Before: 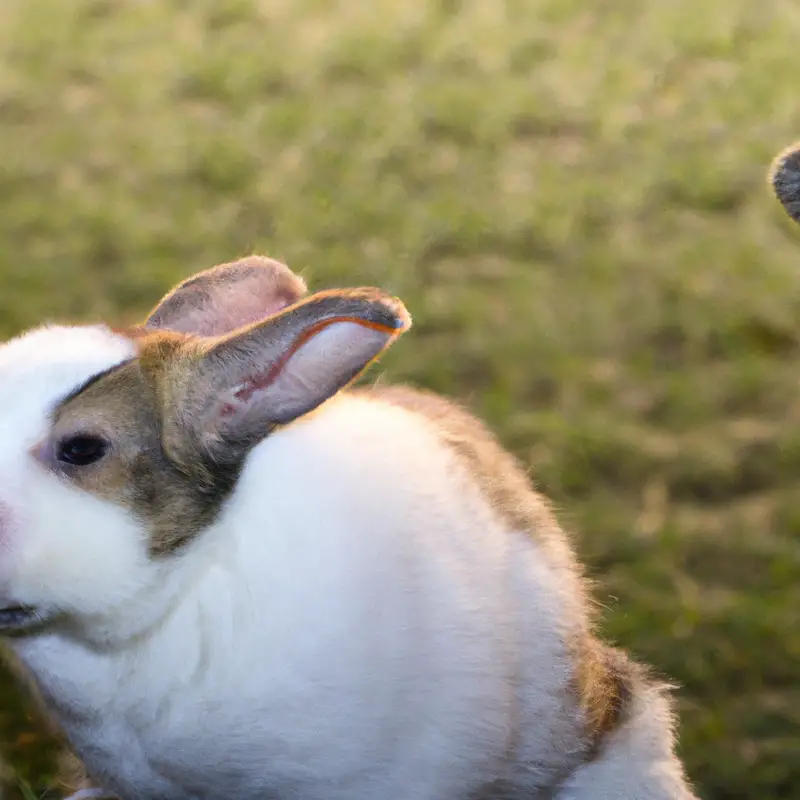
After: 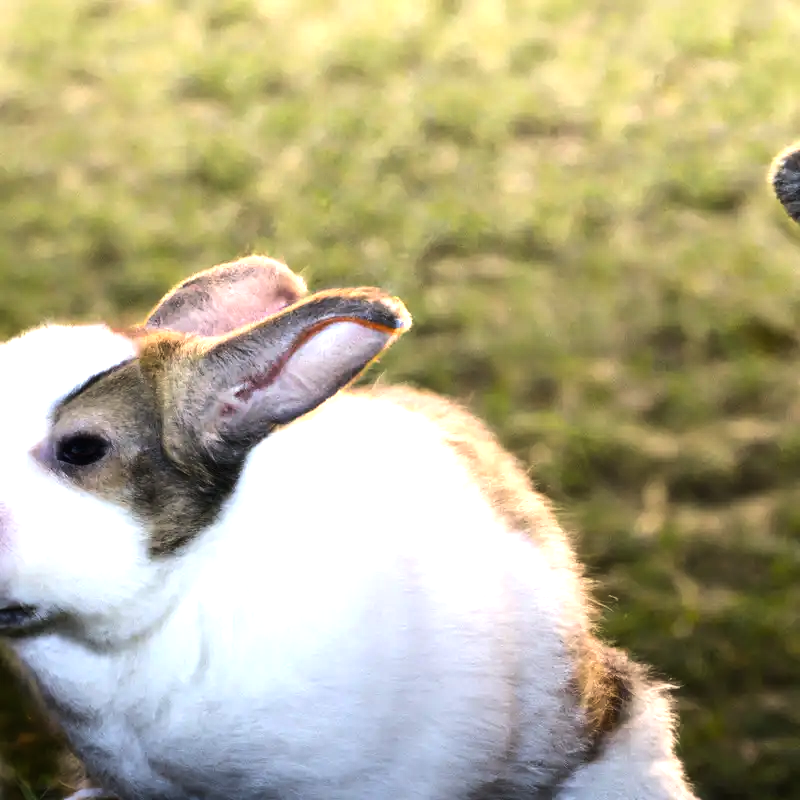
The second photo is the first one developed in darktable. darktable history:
tone equalizer: -8 EV -1.08 EV, -7 EV -1.01 EV, -6 EV -0.867 EV, -5 EV -0.578 EV, -3 EV 0.578 EV, -2 EV 0.867 EV, -1 EV 1.01 EV, +0 EV 1.08 EV, edges refinement/feathering 500, mask exposure compensation -1.57 EV, preserve details no
exposure: exposure 0 EV, compensate highlight preservation false
